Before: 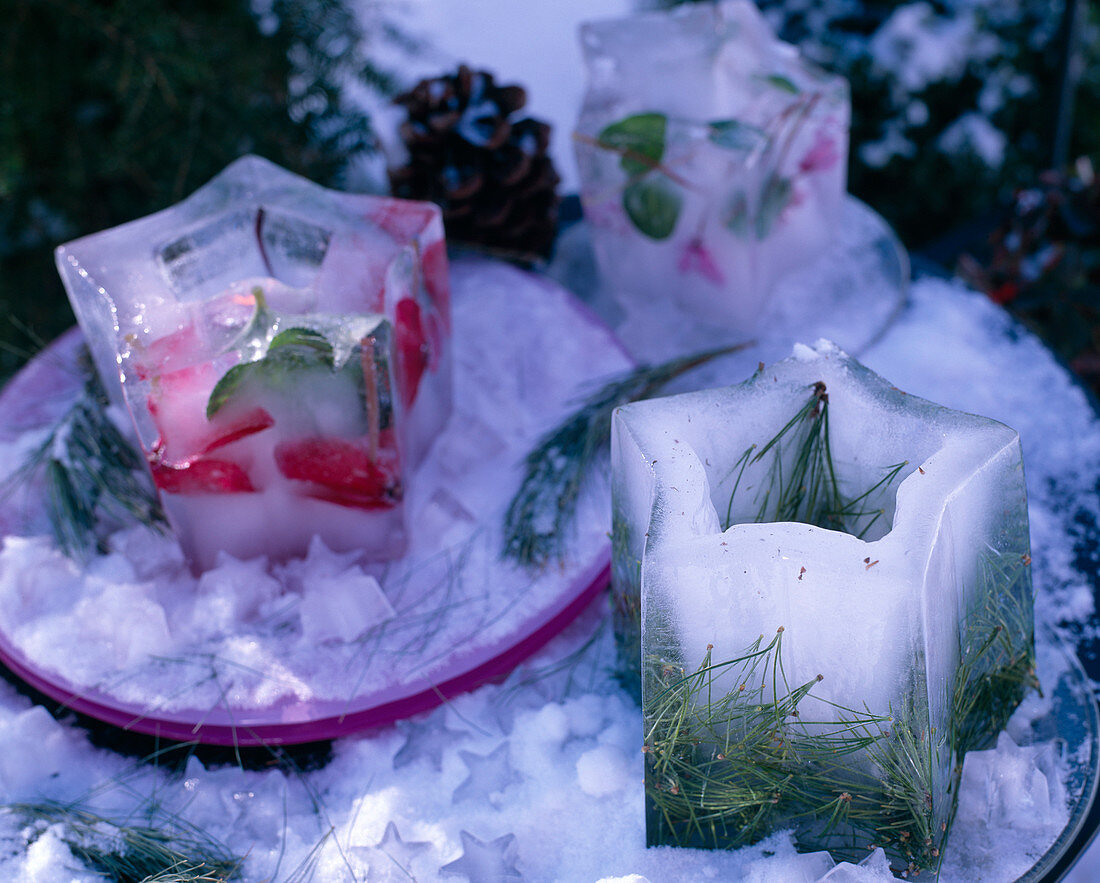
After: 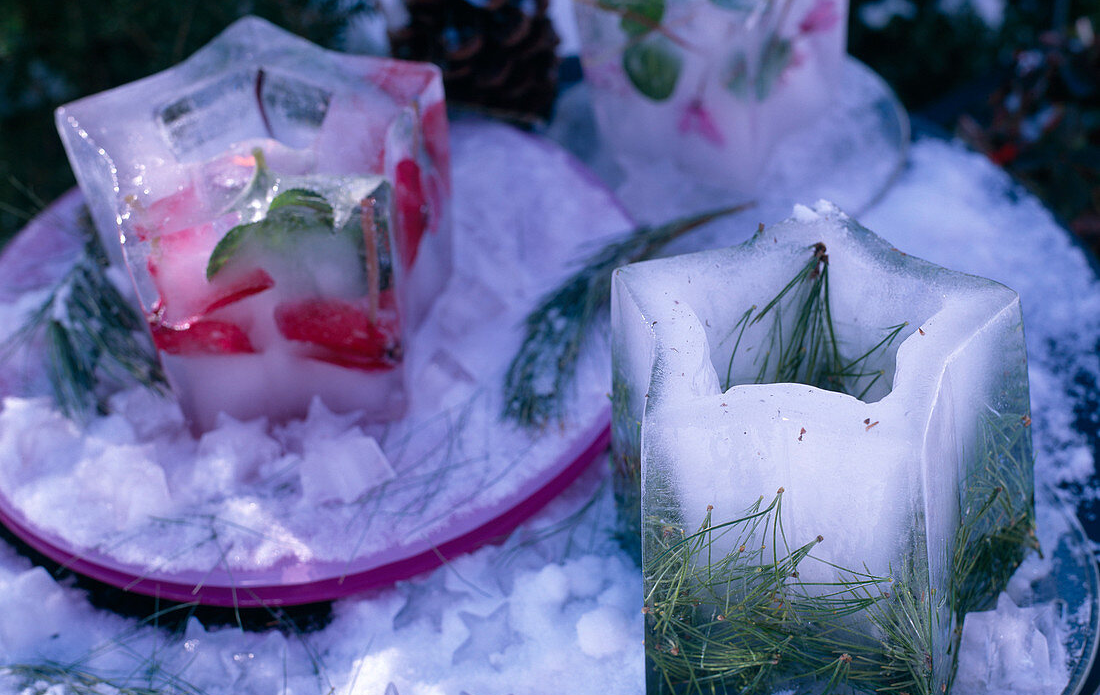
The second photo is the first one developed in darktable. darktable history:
crop and rotate: top 15.75%, bottom 5.536%
